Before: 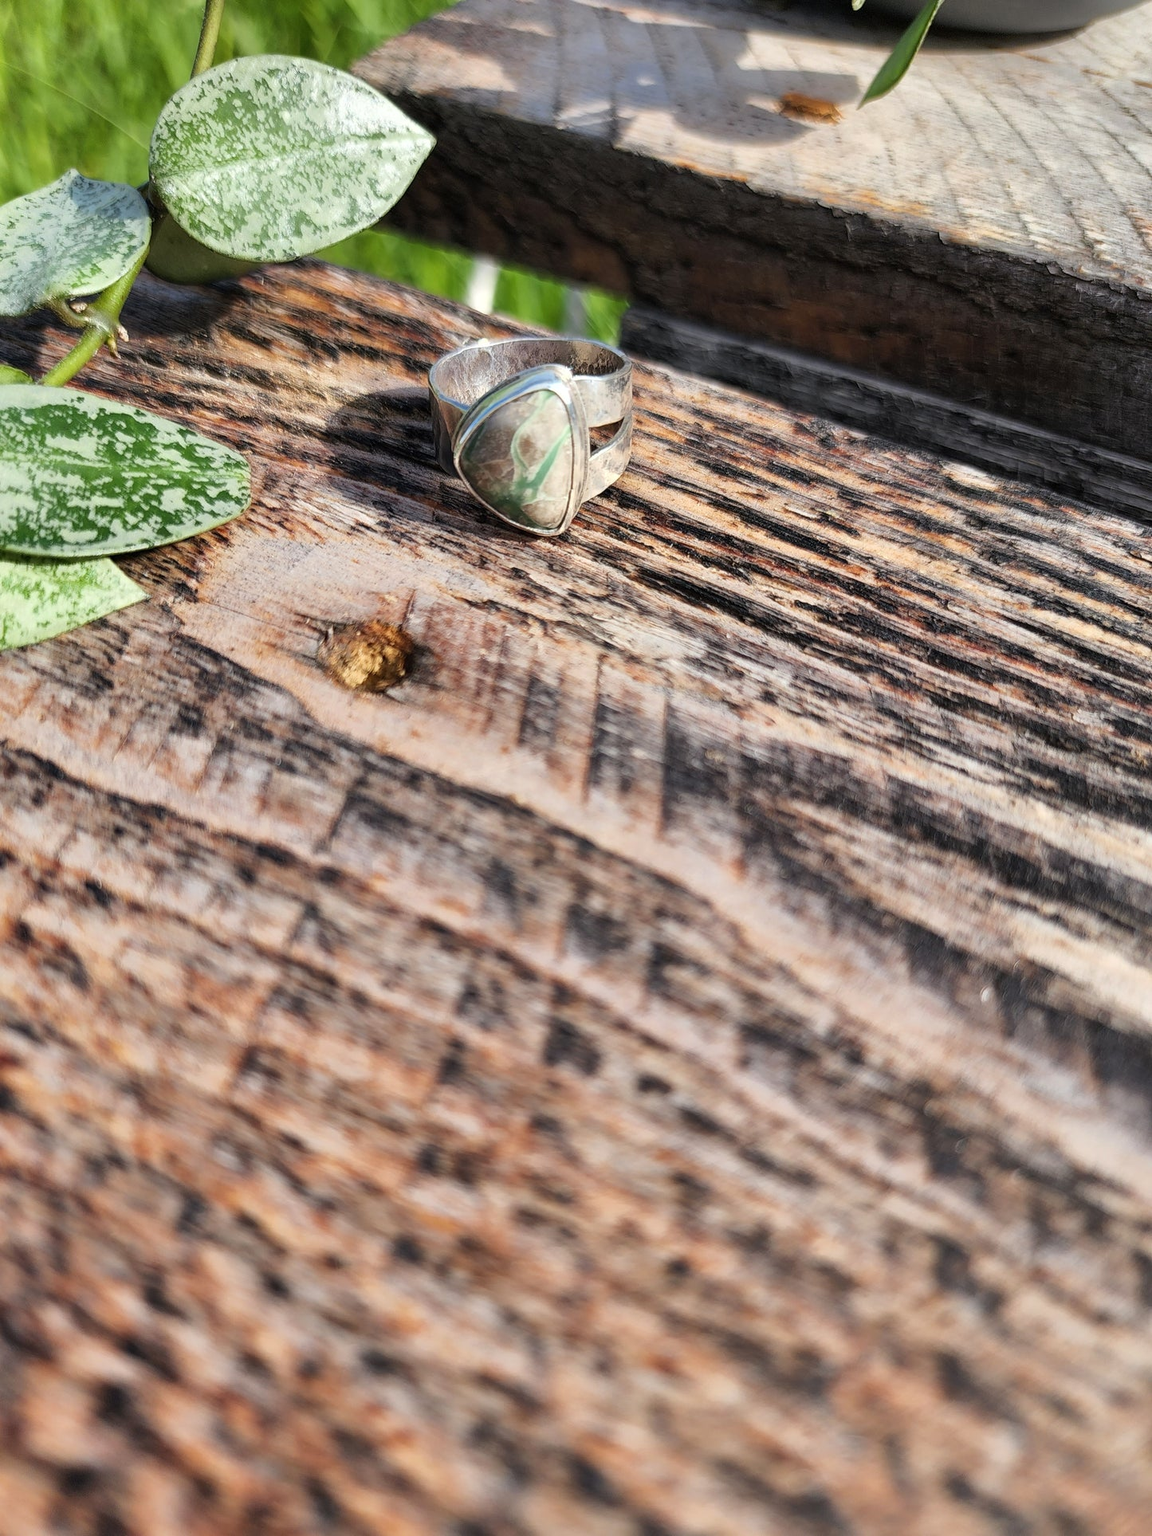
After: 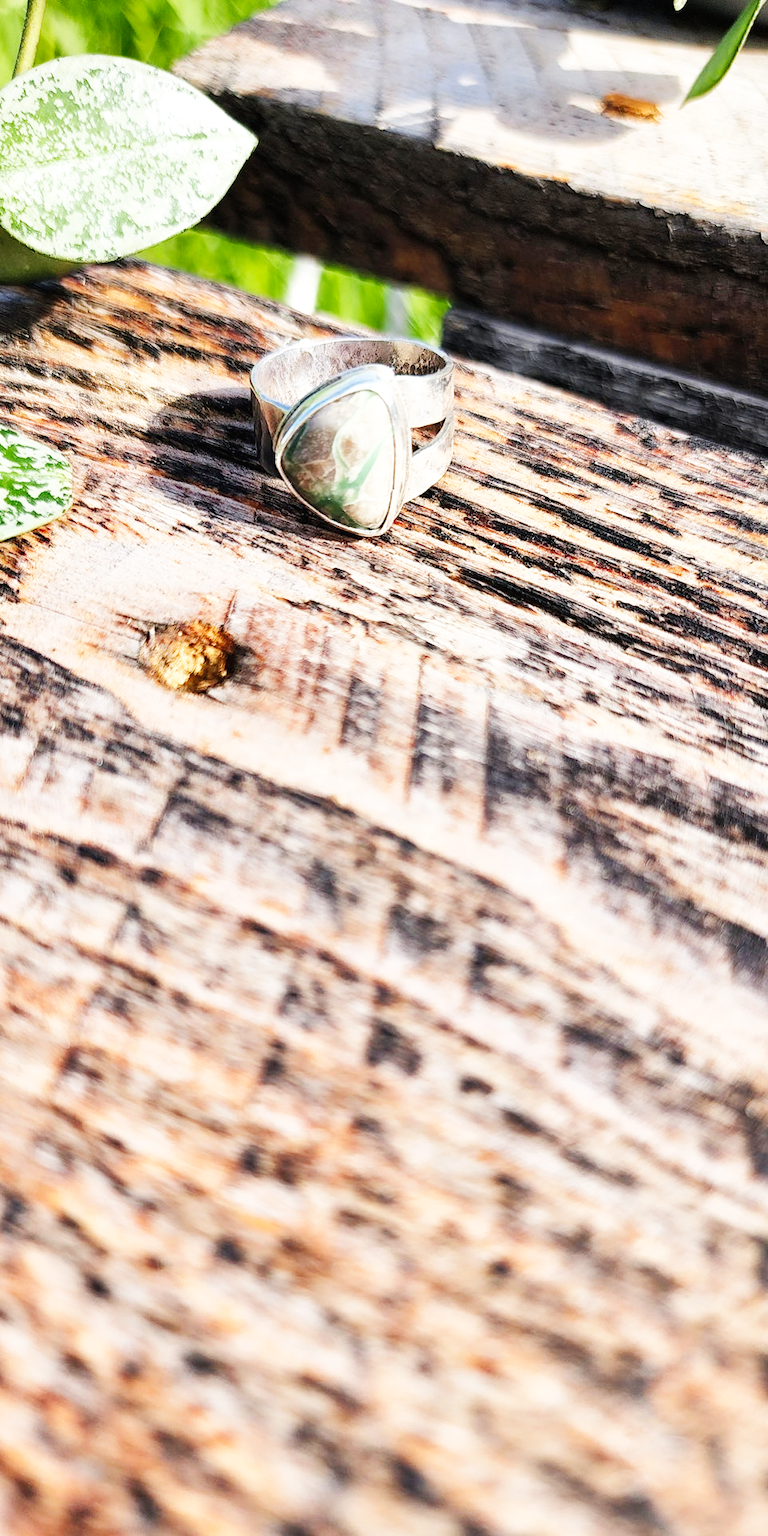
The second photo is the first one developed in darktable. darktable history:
crop and rotate: left 15.569%, right 17.7%
base curve: curves: ch0 [(0, 0.003) (0.001, 0.002) (0.006, 0.004) (0.02, 0.022) (0.048, 0.086) (0.094, 0.234) (0.162, 0.431) (0.258, 0.629) (0.385, 0.8) (0.548, 0.918) (0.751, 0.988) (1, 1)], preserve colors none
